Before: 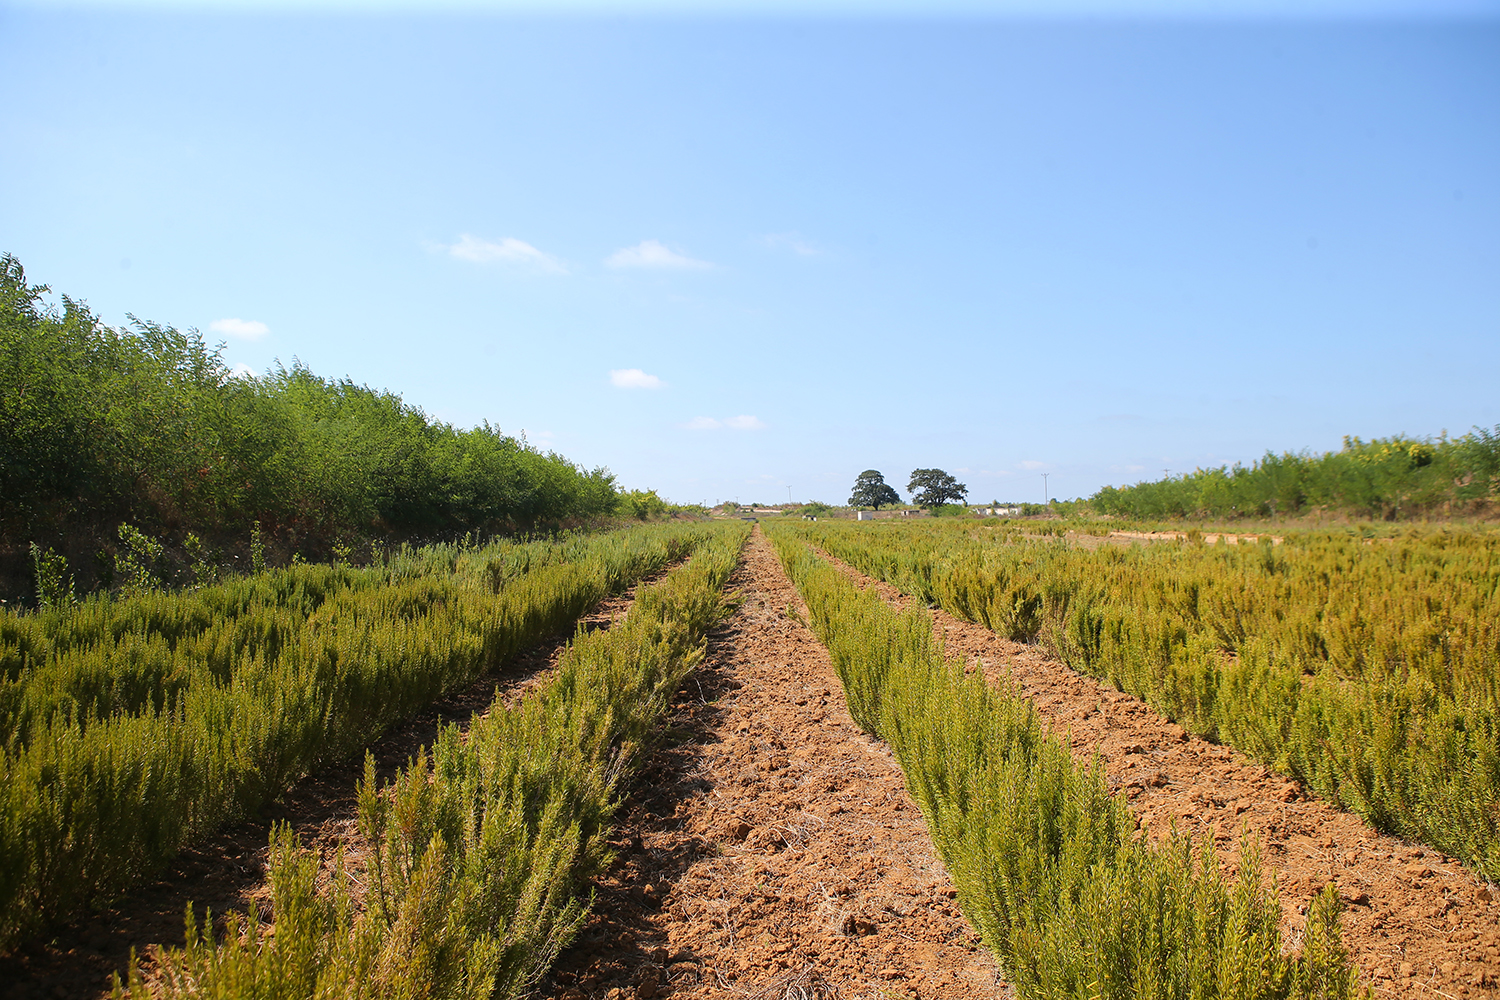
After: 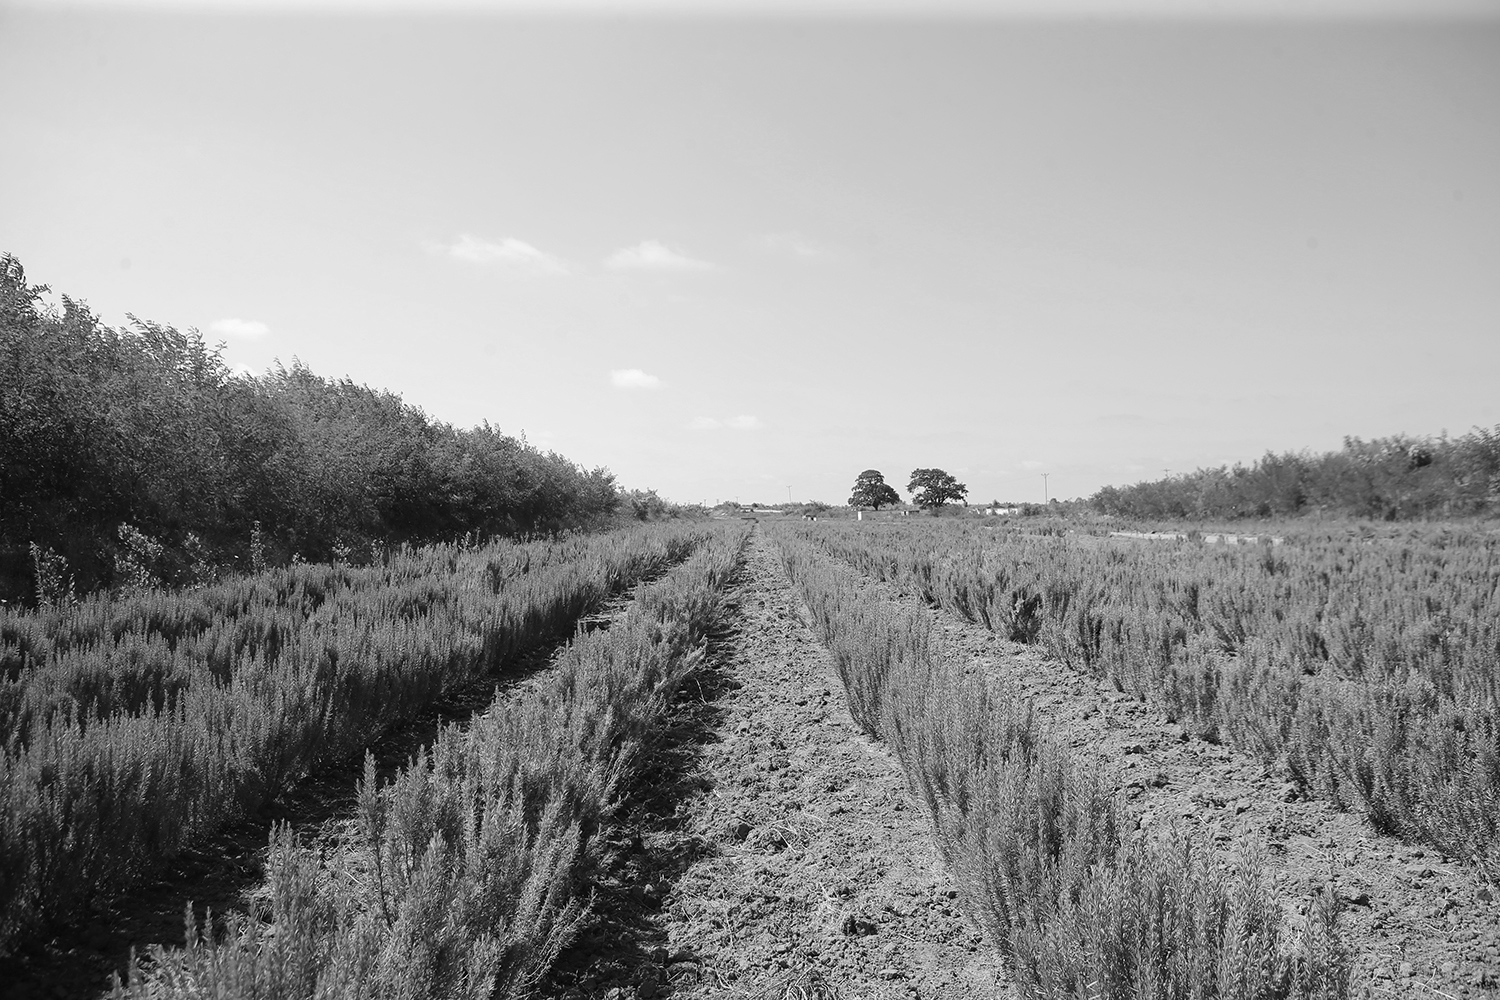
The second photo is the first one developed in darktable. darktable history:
monochrome: on, module defaults
tone equalizer: on, module defaults
